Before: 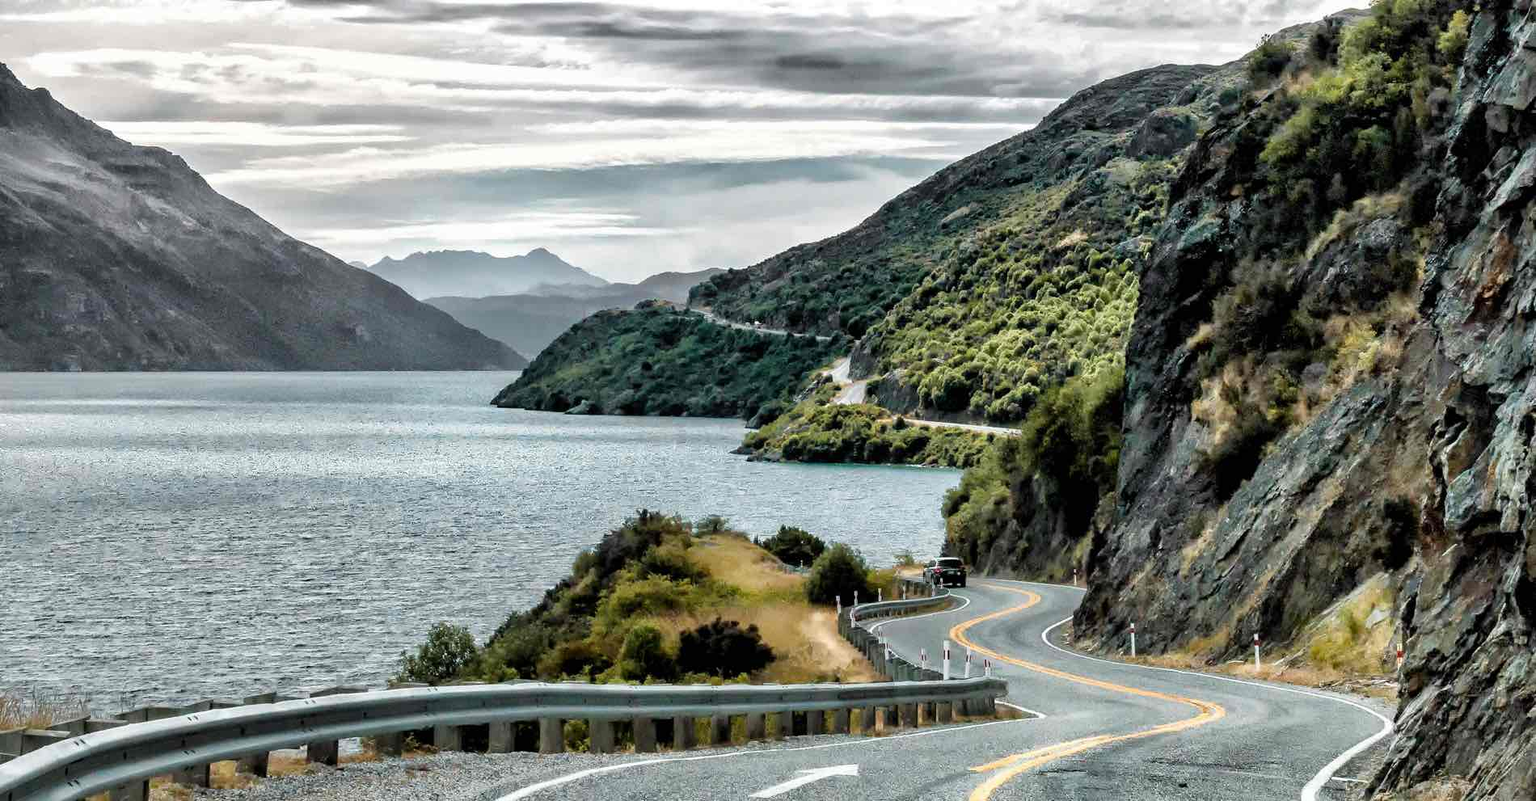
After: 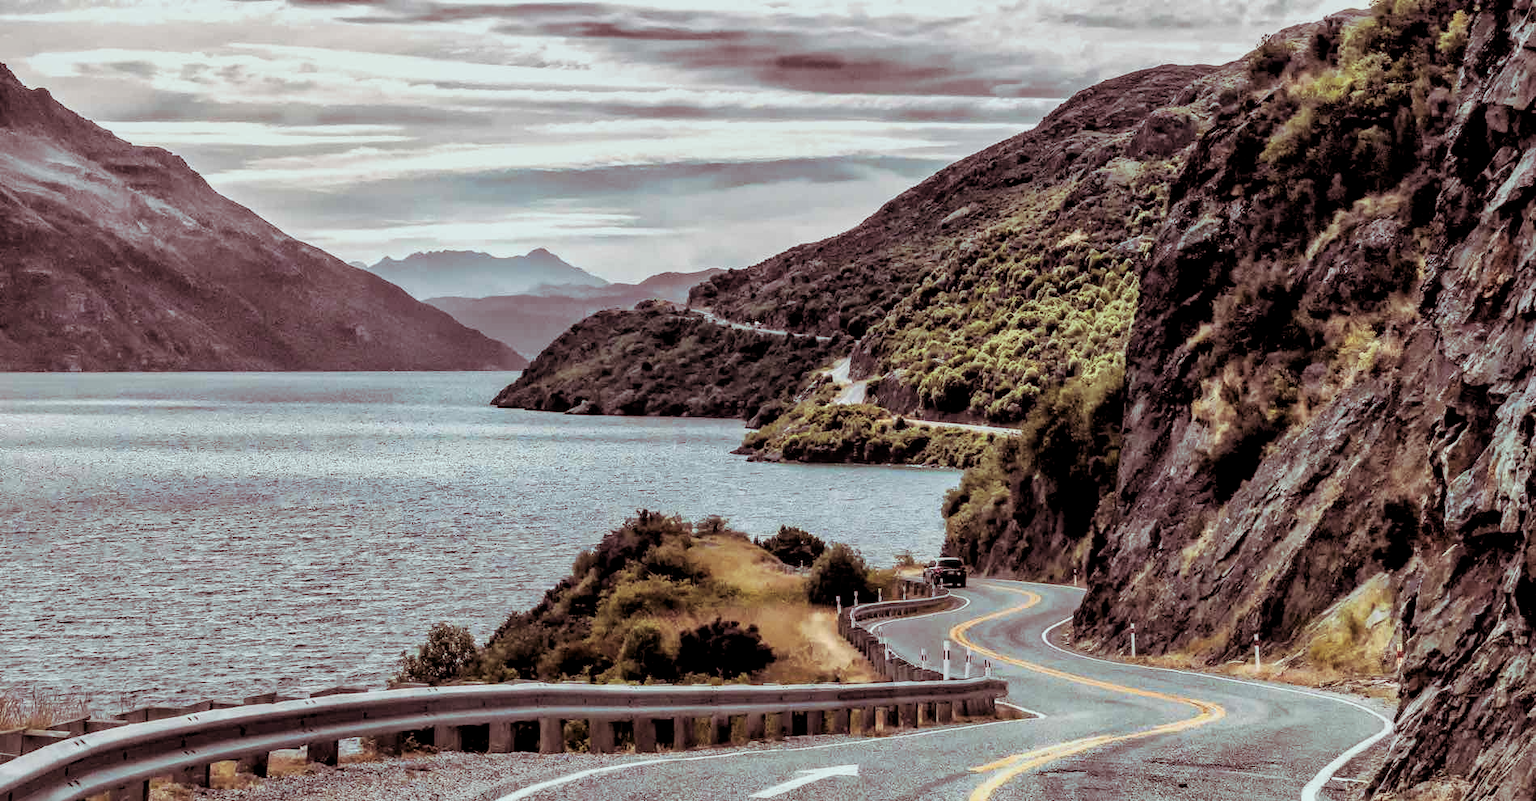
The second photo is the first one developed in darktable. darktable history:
local contrast: on, module defaults
split-toning: highlights › hue 180°
filmic rgb: black relative exposure -15 EV, white relative exposure 3 EV, threshold 6 EV, target black luminance 0%, hardness 9.27, latitude 99%, contrast 0.912, shadows ↔ highlights balance 0.505%, add noise in highlights 0, color science v3 (2019), use custom middle-gray values true, iterations of high-quality reconstruction 0, contrast in highlights soft, enable highlight reconstruction true
